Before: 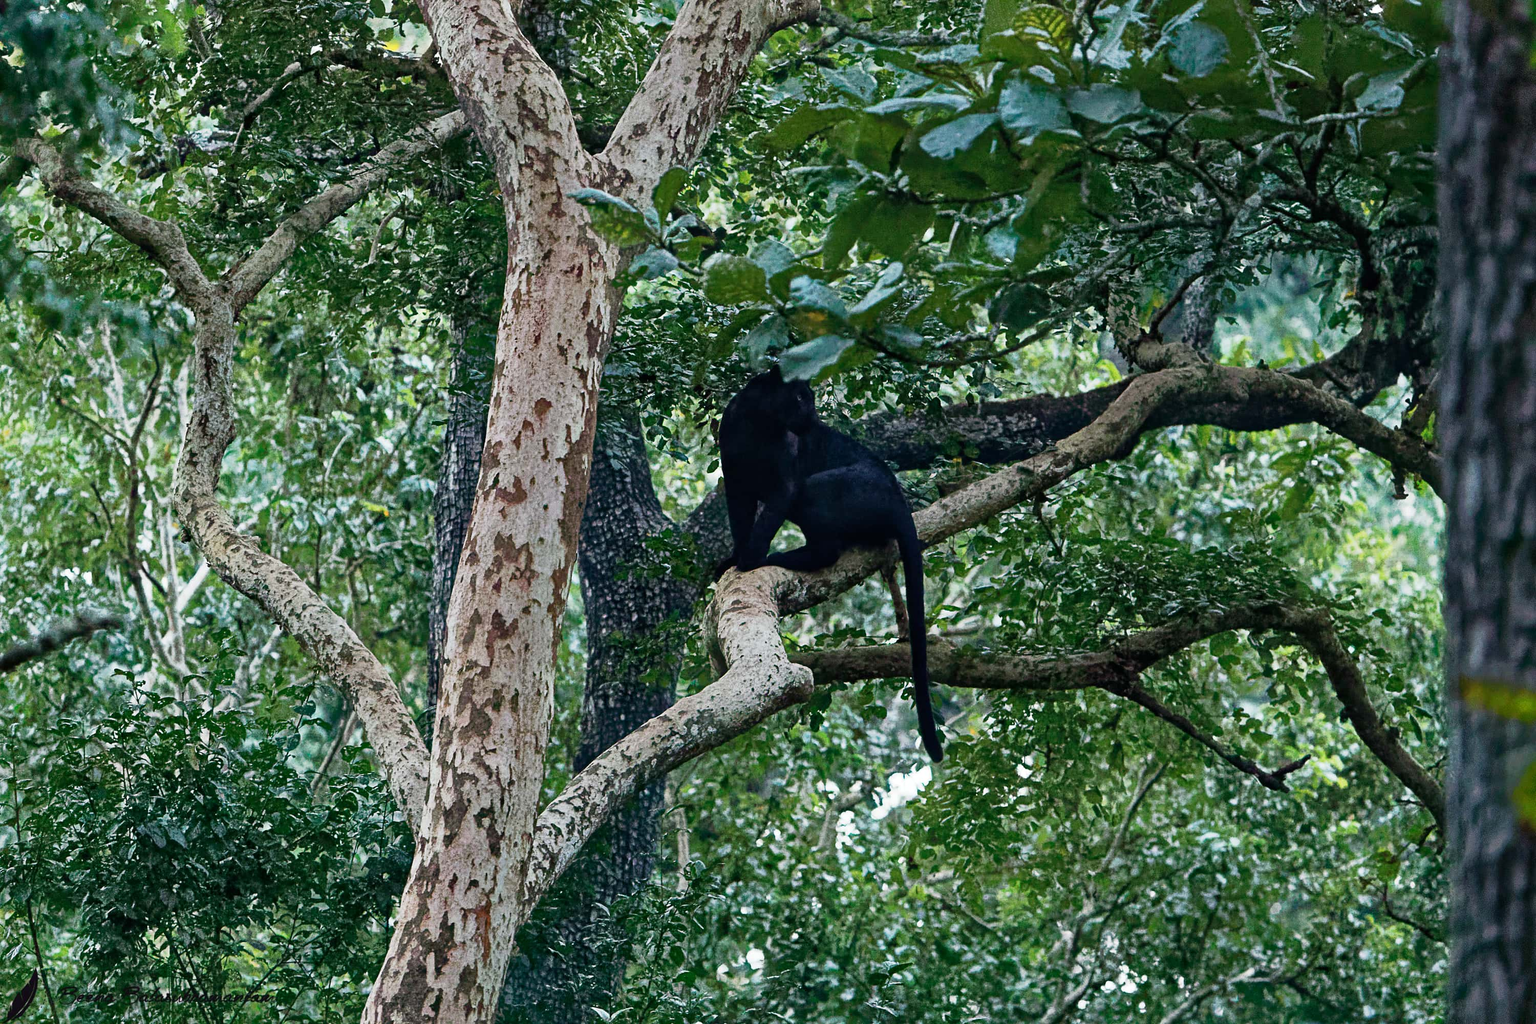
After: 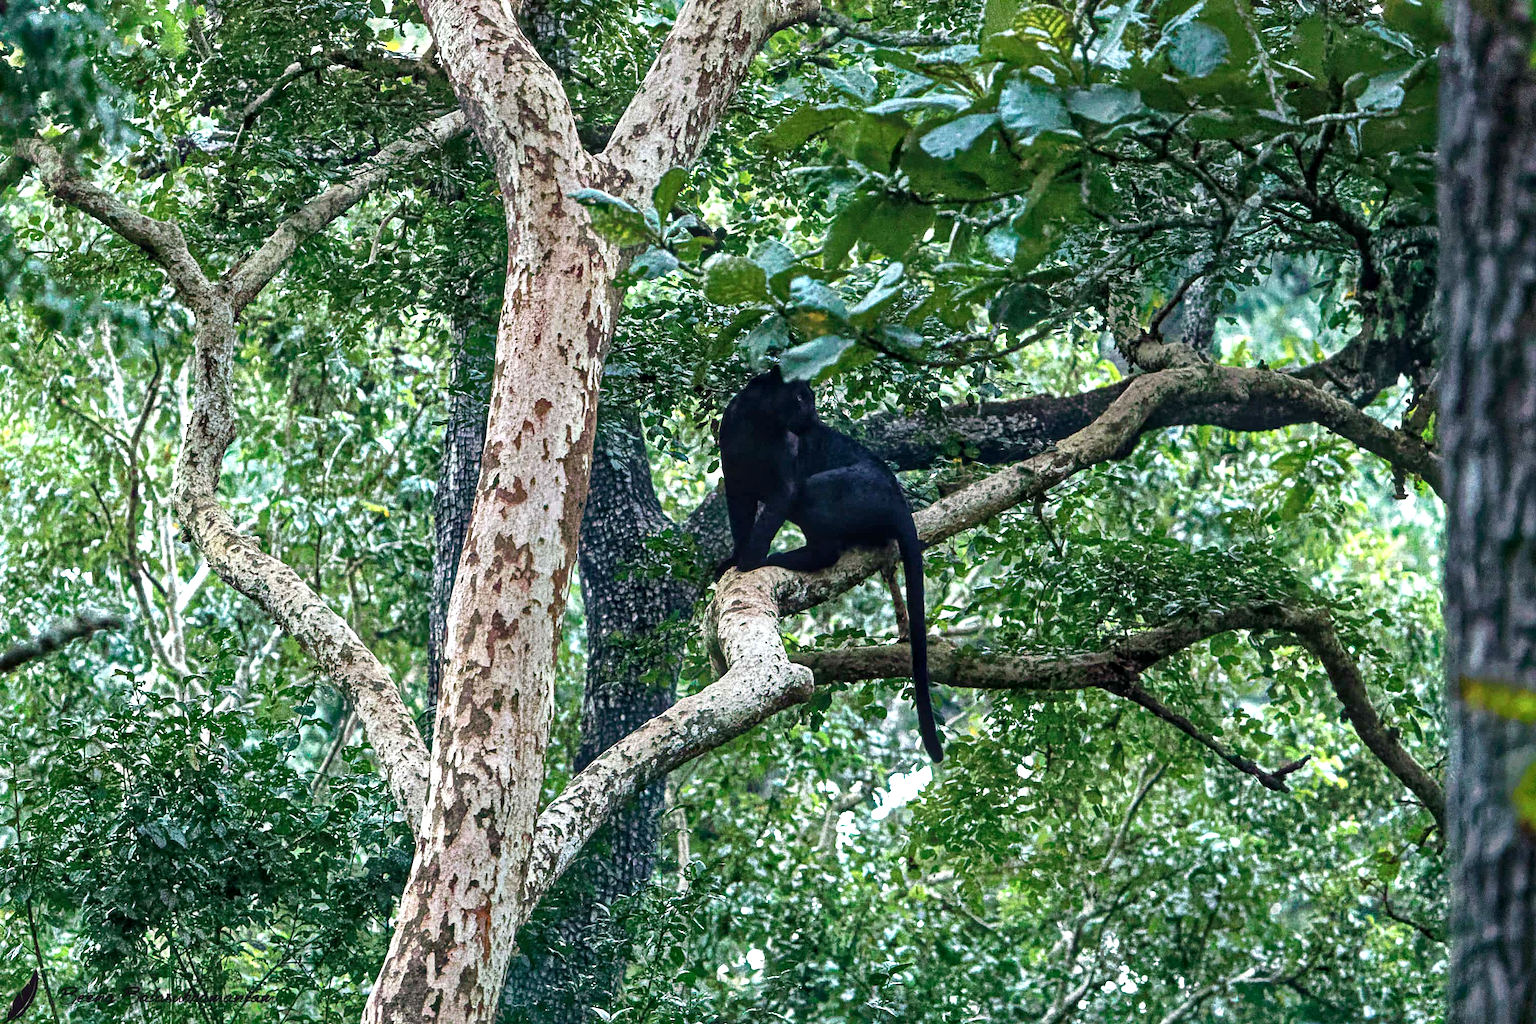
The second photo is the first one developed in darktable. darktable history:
exposure: black level correction 0, exposure 0.698 EV, compensate exposure bias true, compensate highlight preservation false
local contrast: on, module defaults
